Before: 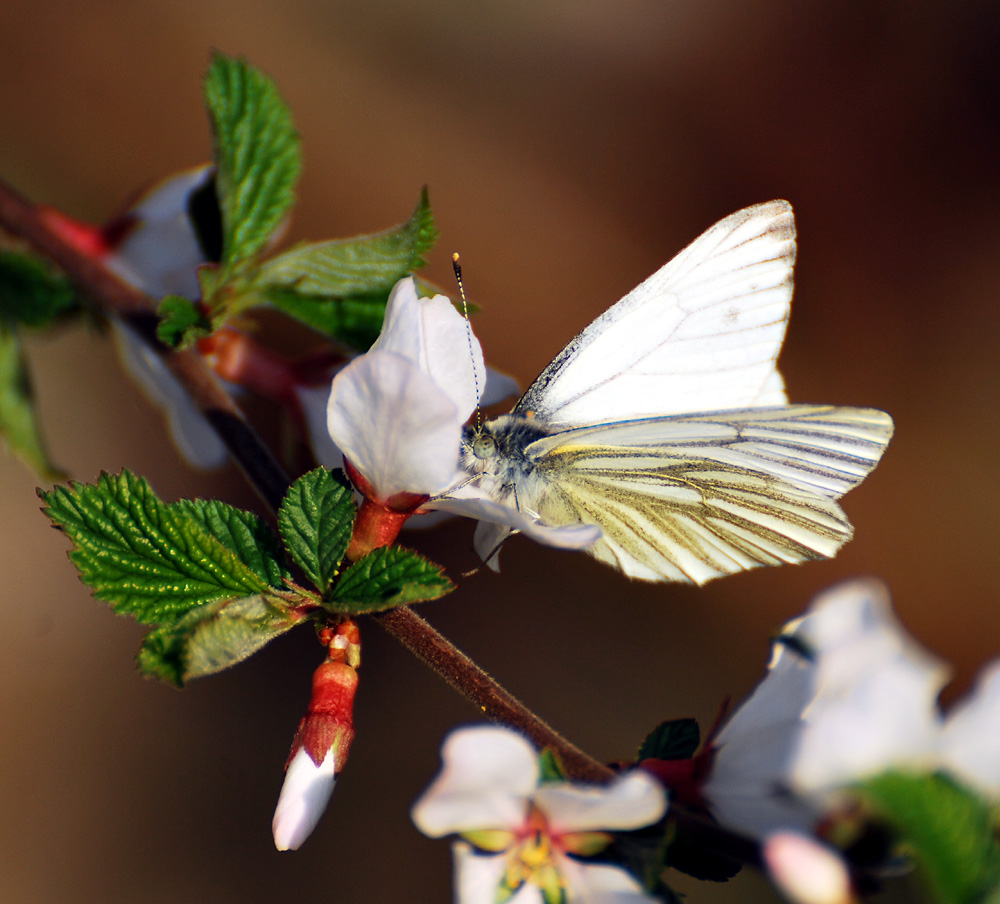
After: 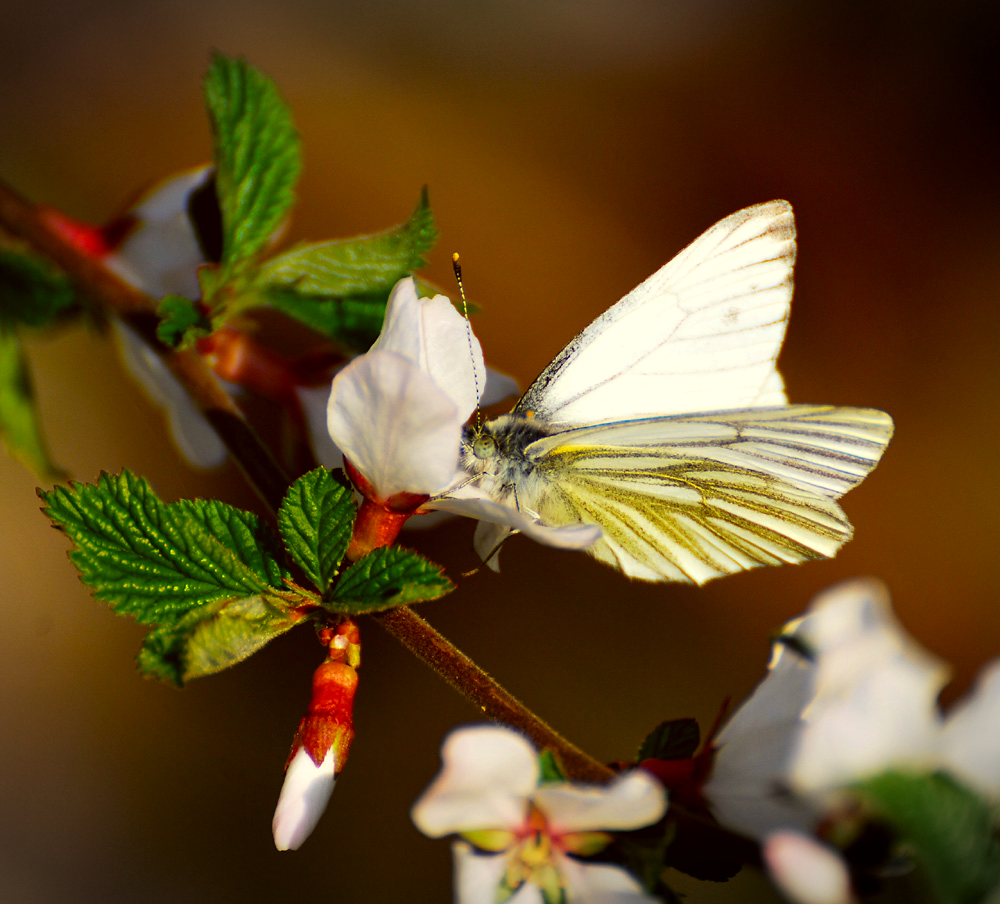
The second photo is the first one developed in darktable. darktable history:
vignetting: fall-off start 100.76%, width/height ratio 1.311
tone equalizer: edges refinement/feathering 500, mask exposure compensation -1.57 EV, preserve details no
color correction: highlights a* -1.66, highlights b* 10.11, shadows a* 0.9, shadows b* 18.98
color balance rgb: perceptual saturation grading › global saturation 19.349%, global vibrance 14.709%
